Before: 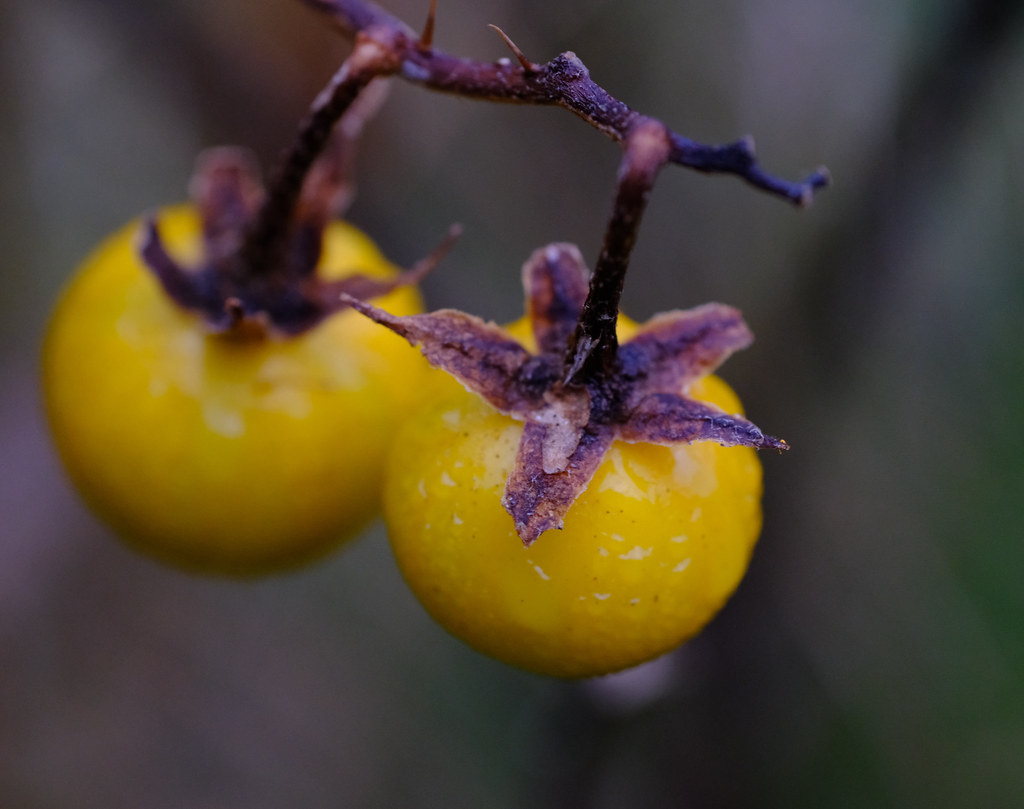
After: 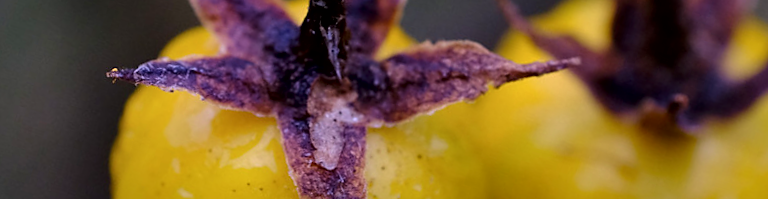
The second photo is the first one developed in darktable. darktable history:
crop and rotate: angle 16.12°, top 30.835%, bottom 35.653%
local contrast: mode bilateral grid, contrast 25, coarseness 60, detail 151%, midtone range 0.2
sharpen: radius 1.864, amount 0.398, threshold 1.271
rotate and perspective: rotation -1°, crop left 0.011, crop right 0.989, crop top 0.025, crop bottom 0.975
velvia: on, module defaults
